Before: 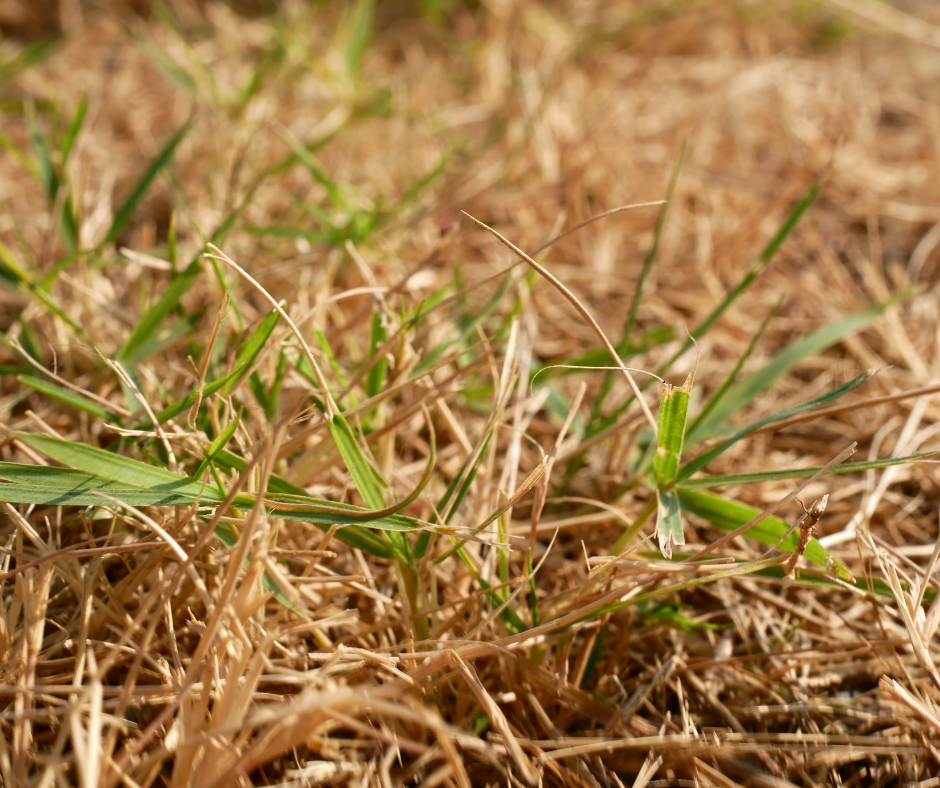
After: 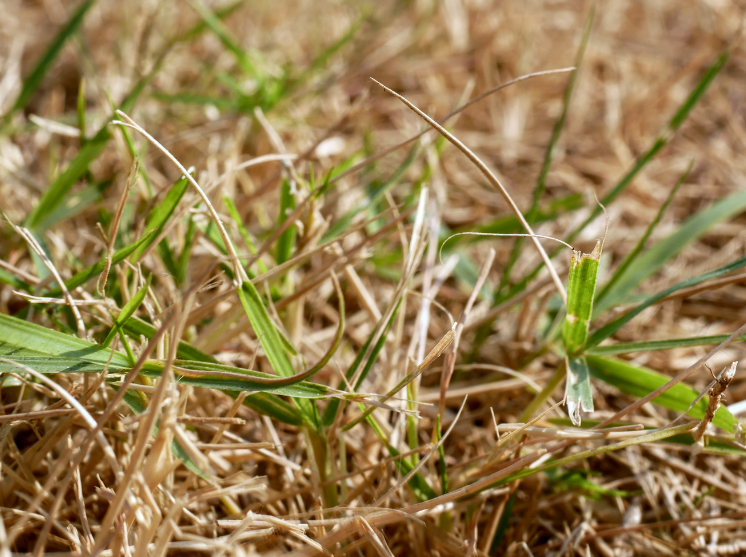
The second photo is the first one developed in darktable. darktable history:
white balance: red 0.926, green 1.003, blue 1.133
local contrast: on, module defaults
crop: left 9.712%, top 16.928%, right 10.845%, bottom 12.332%
